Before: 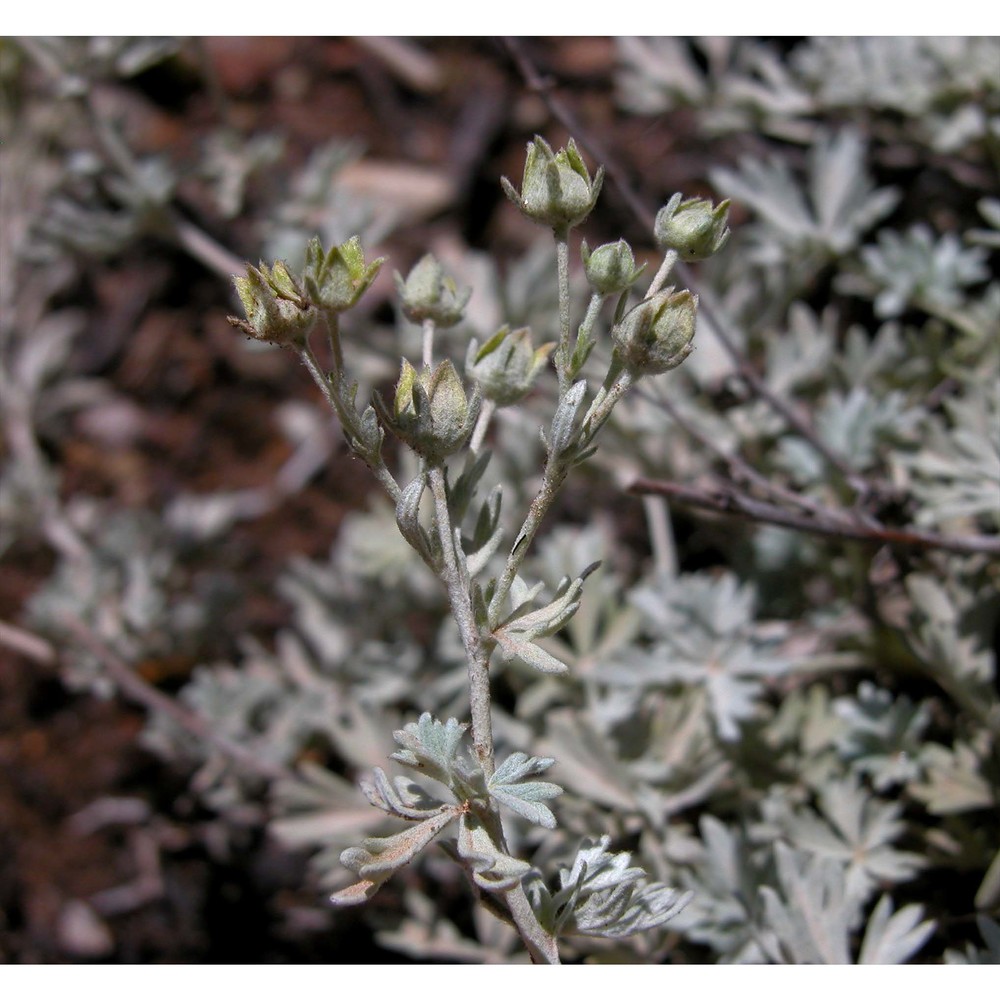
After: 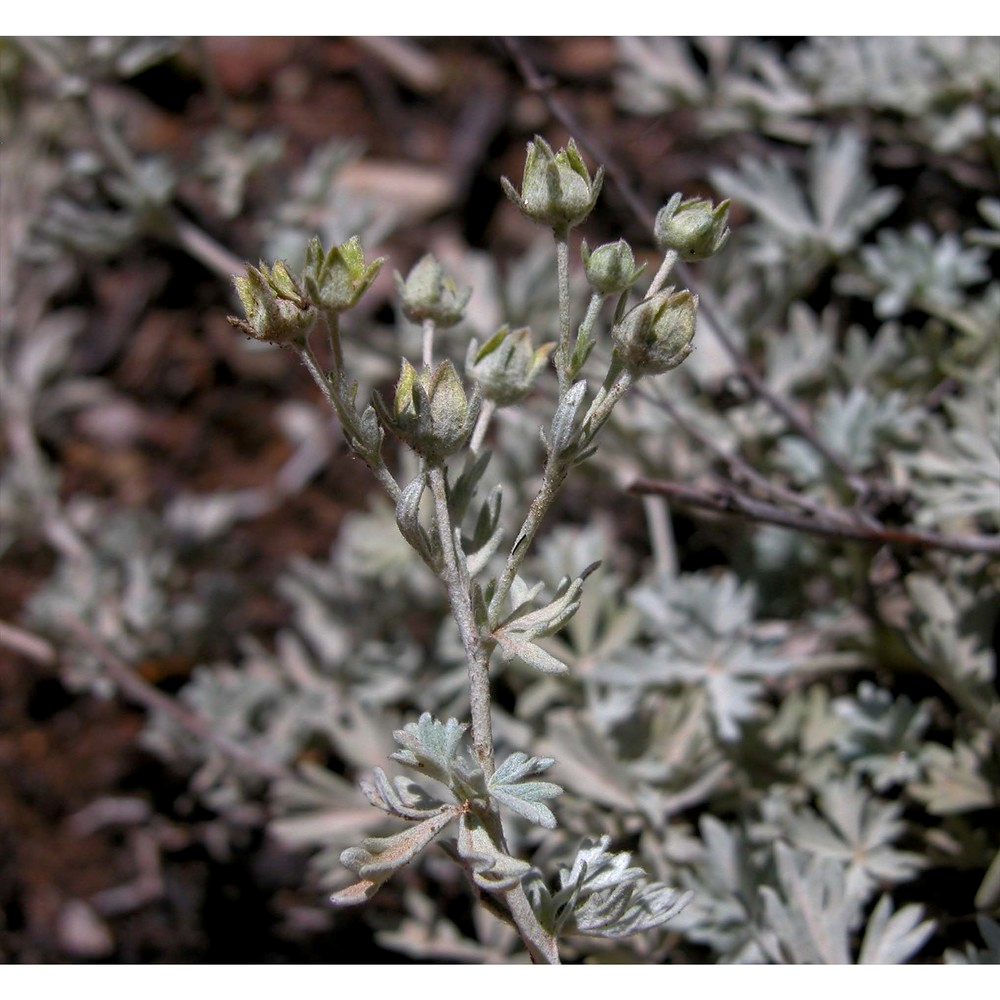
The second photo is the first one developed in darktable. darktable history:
local contrast: highlights 100%, shadows 100%, detail 120%, midtone range 0.2
base curve: curves: ch0 [(0, 0) (0.472, 0.455) (1, 1)], preserve colors none
